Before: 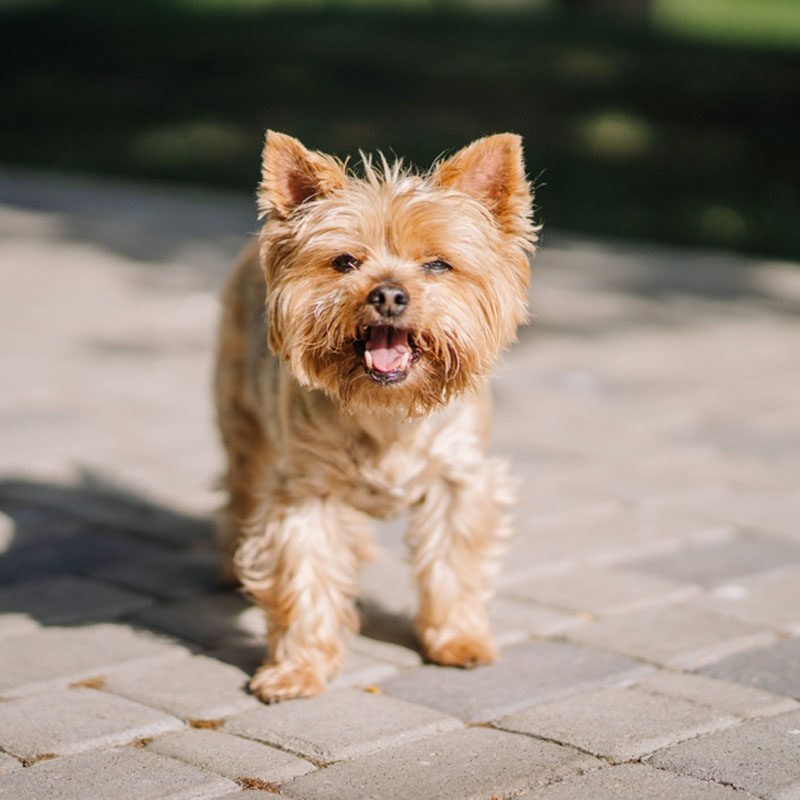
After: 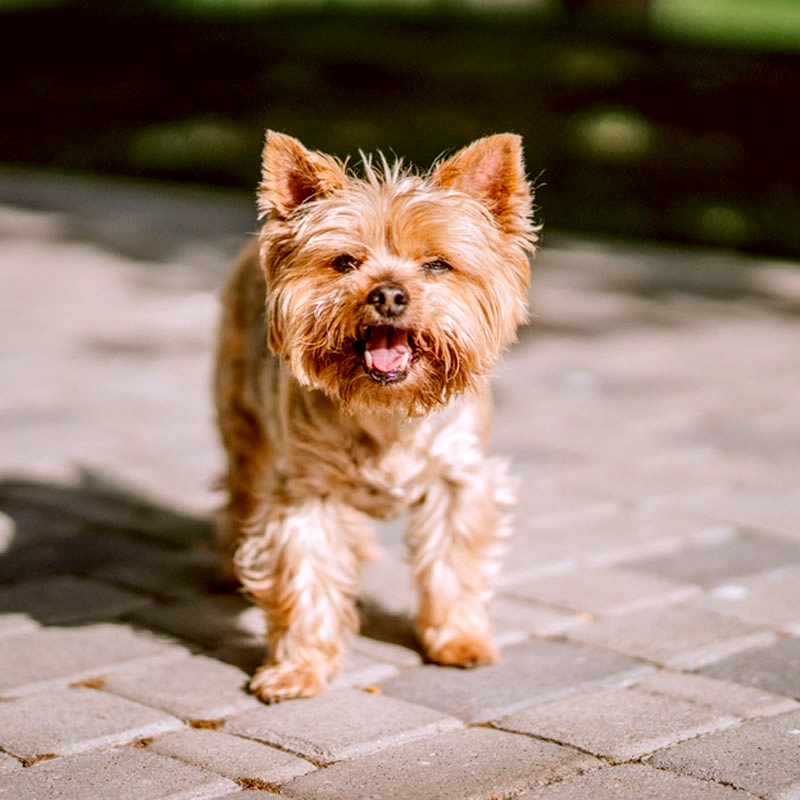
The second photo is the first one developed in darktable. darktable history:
local contrast: highlights 25%, detail 150%
color correction: highlights a* -0.482, highlights b* 0.161, shadows a* 4.66, shadows b* 20.72
color calibration: illuminant as shot in camera, x 0.358, y 0.373, temperature 4628.91 K
